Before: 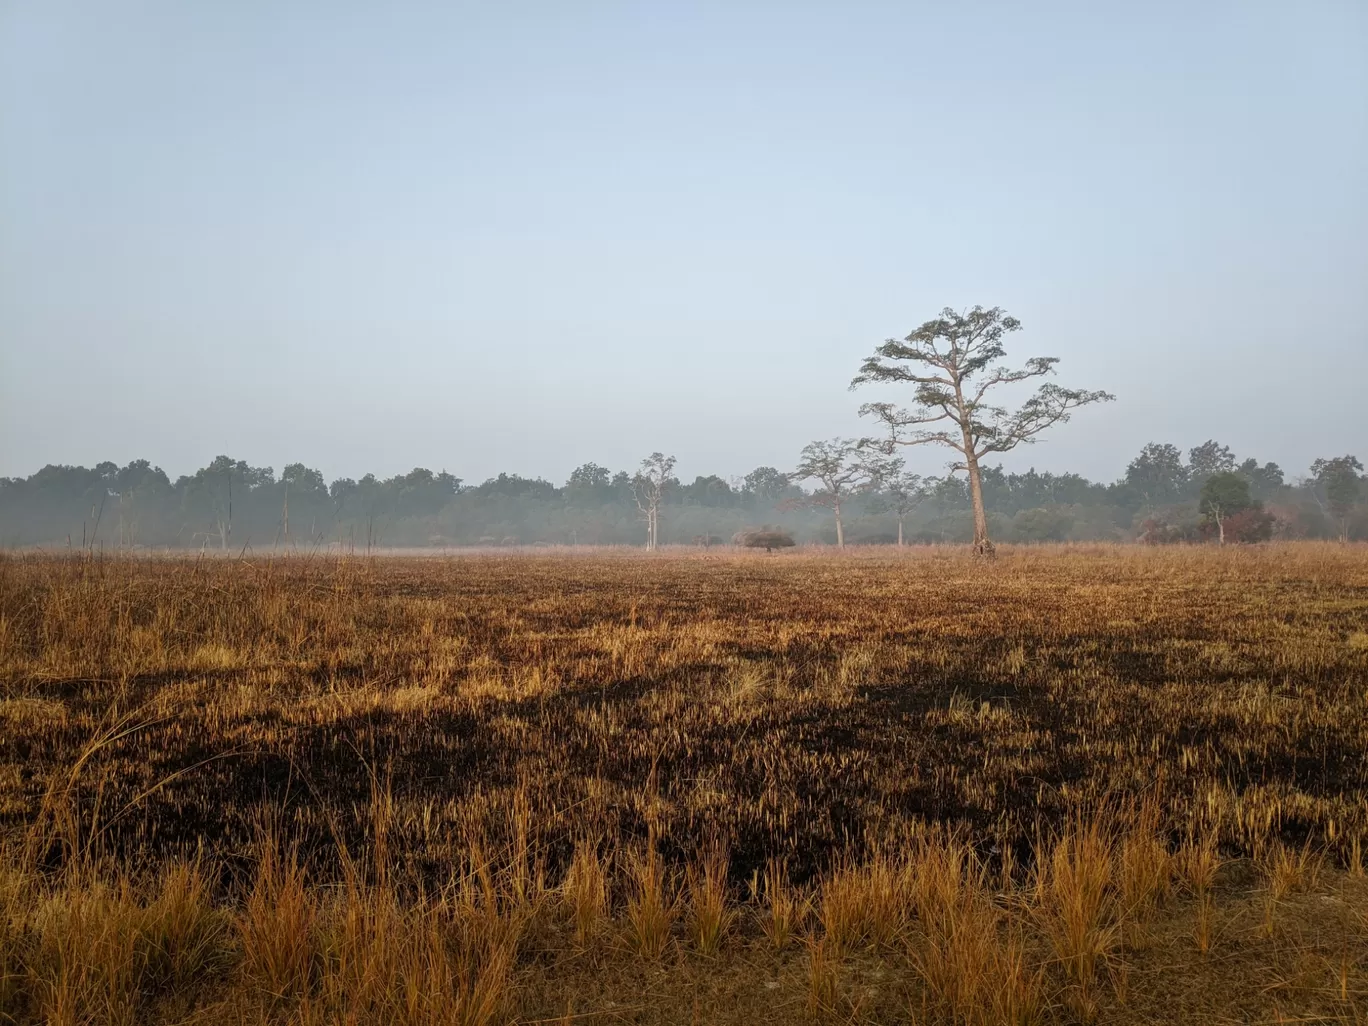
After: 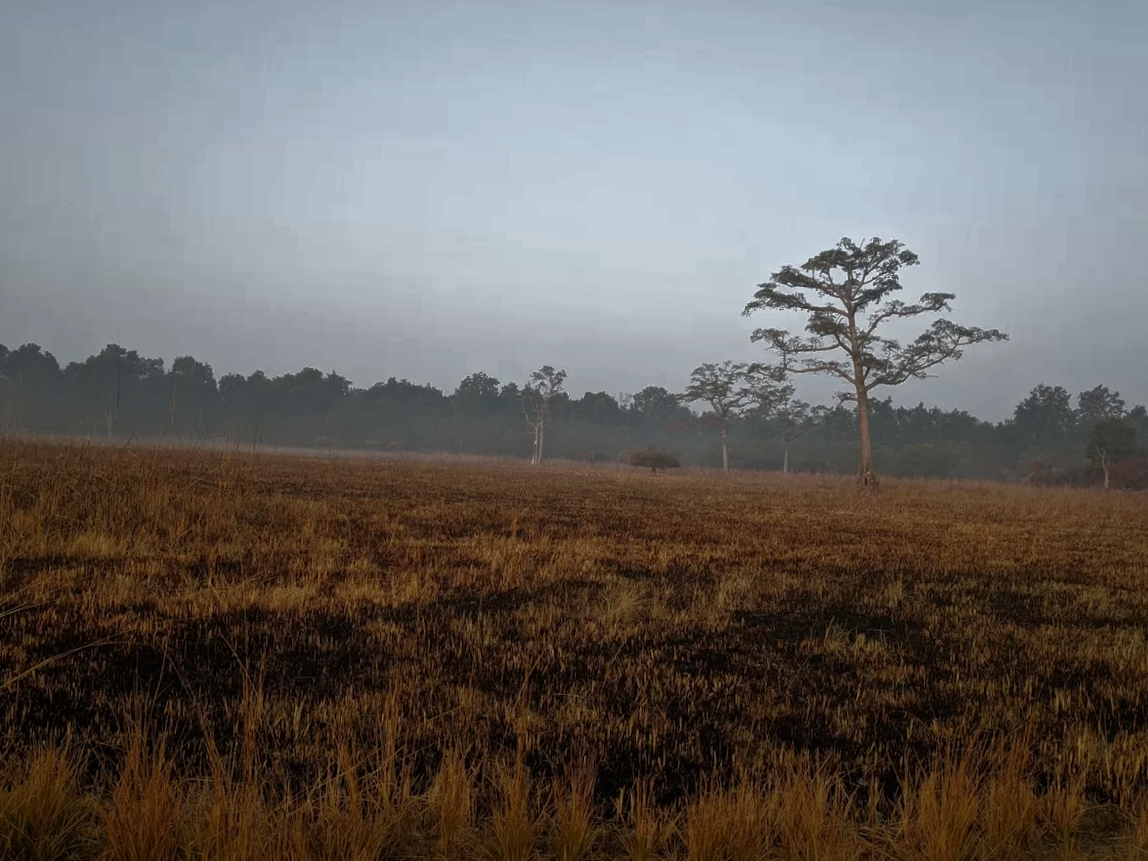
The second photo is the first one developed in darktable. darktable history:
crop and rotate: angle -3.27°, left 5.211%, top 5.211%, right 4.607%, bottom 4.607%
base curve: curves: ch0 [(0, 0) (0.564, 0.291) (0.802, 0.731) (1, 1)]
